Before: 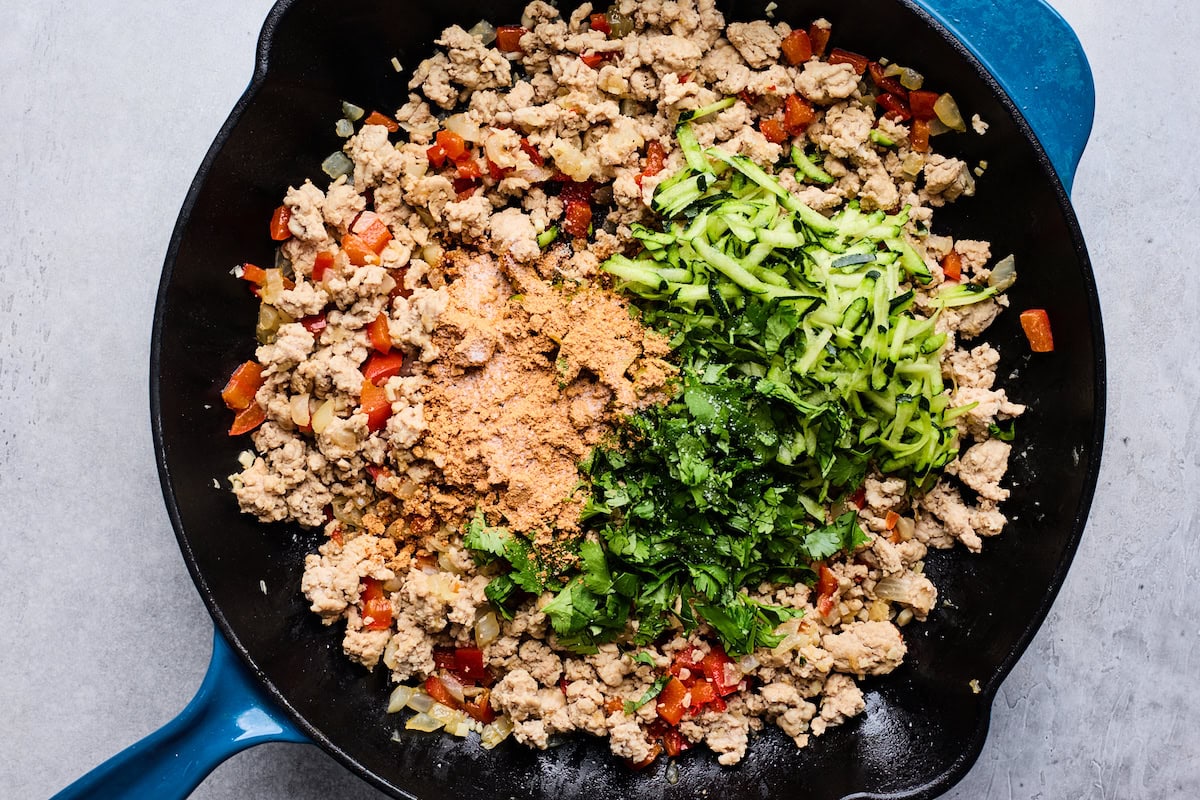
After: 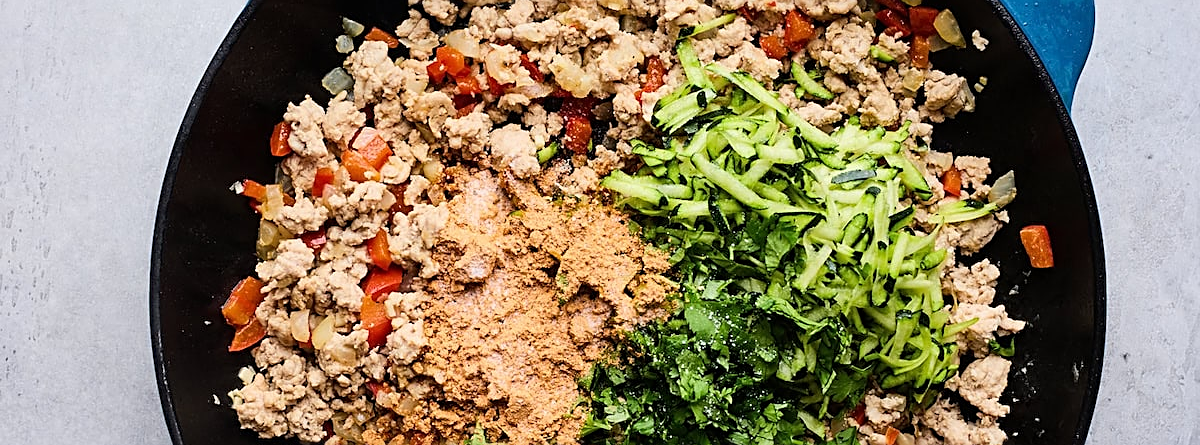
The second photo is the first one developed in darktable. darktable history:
crop and rotate: top 10.596%, bottom 33.774%
sharpen: on, module defaults
